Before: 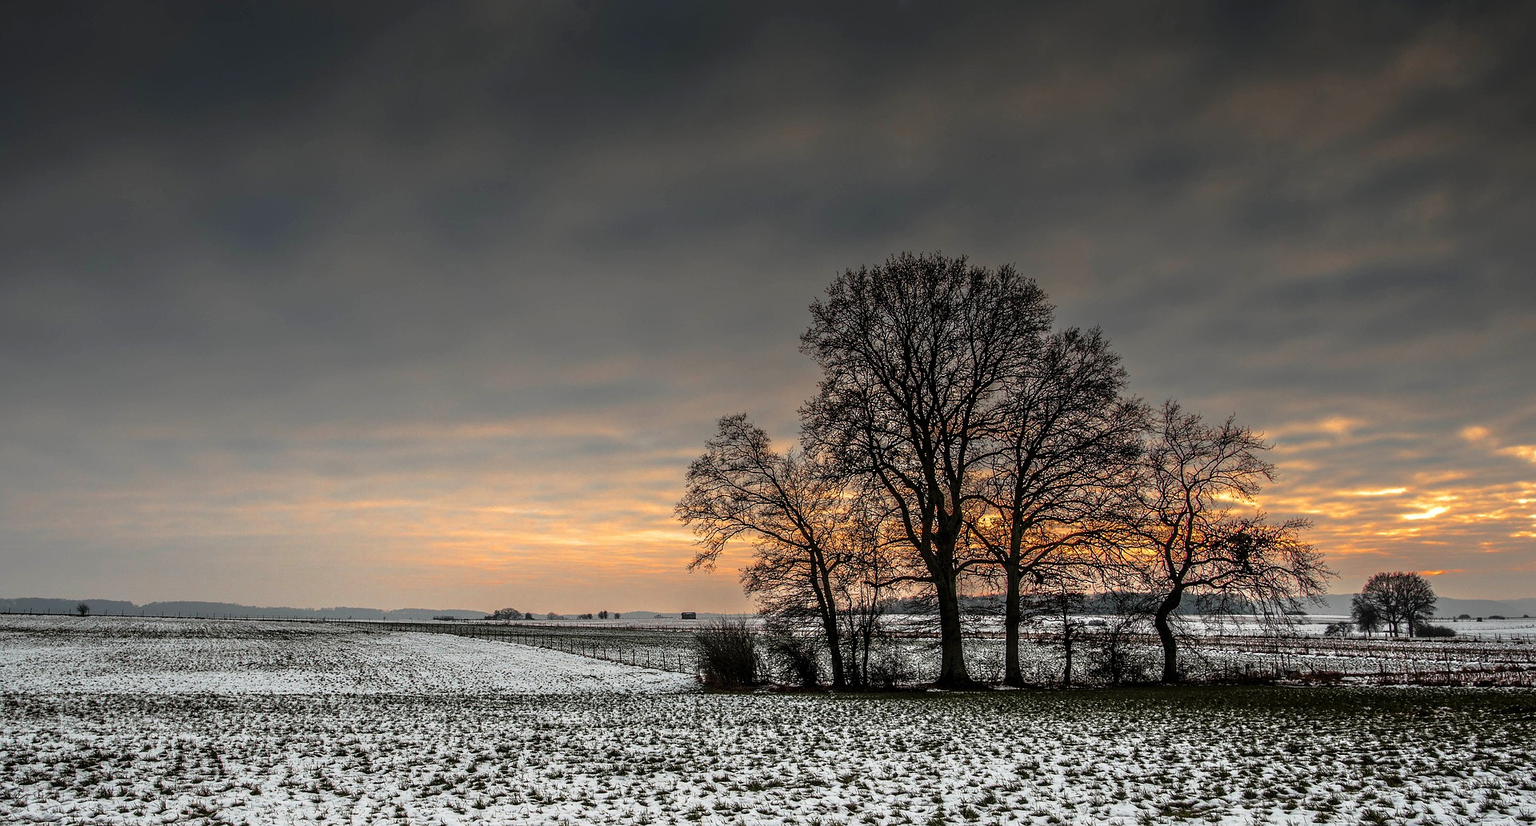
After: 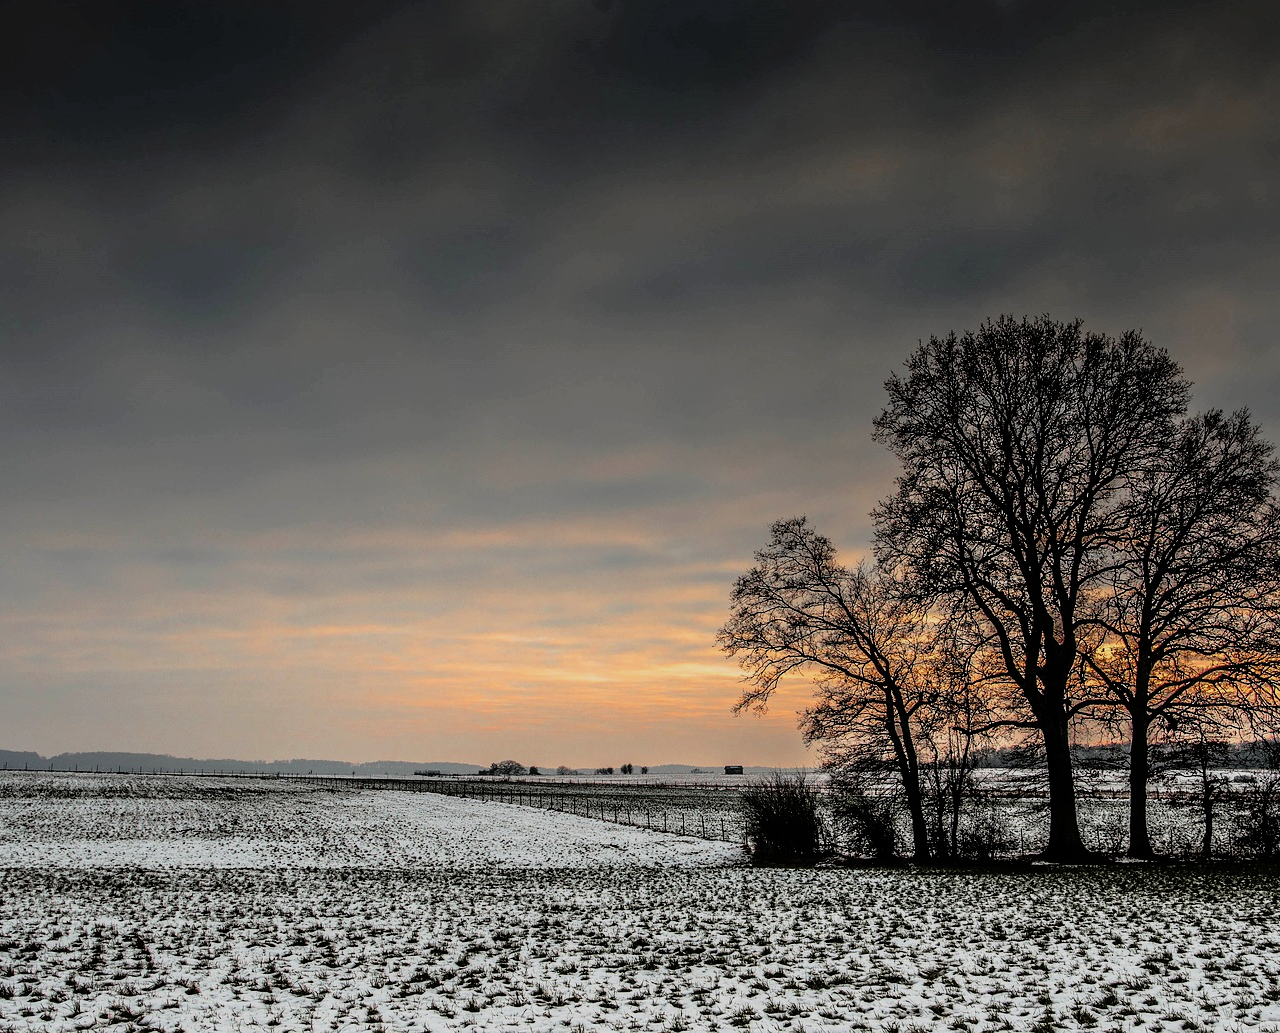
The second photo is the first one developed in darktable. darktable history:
crop and rotate: left 6.617%, right 26.717%
filmic rgb: black relative exposure -7.75 EV, white relative exposure 4.4 EV, threshold 3 EV, hardness 3.76, latitude 50%, contrast 1.1, color science v5 (2021), contrast in shadows safe, contrast in highlights safe, enable highlight reconstruction true
